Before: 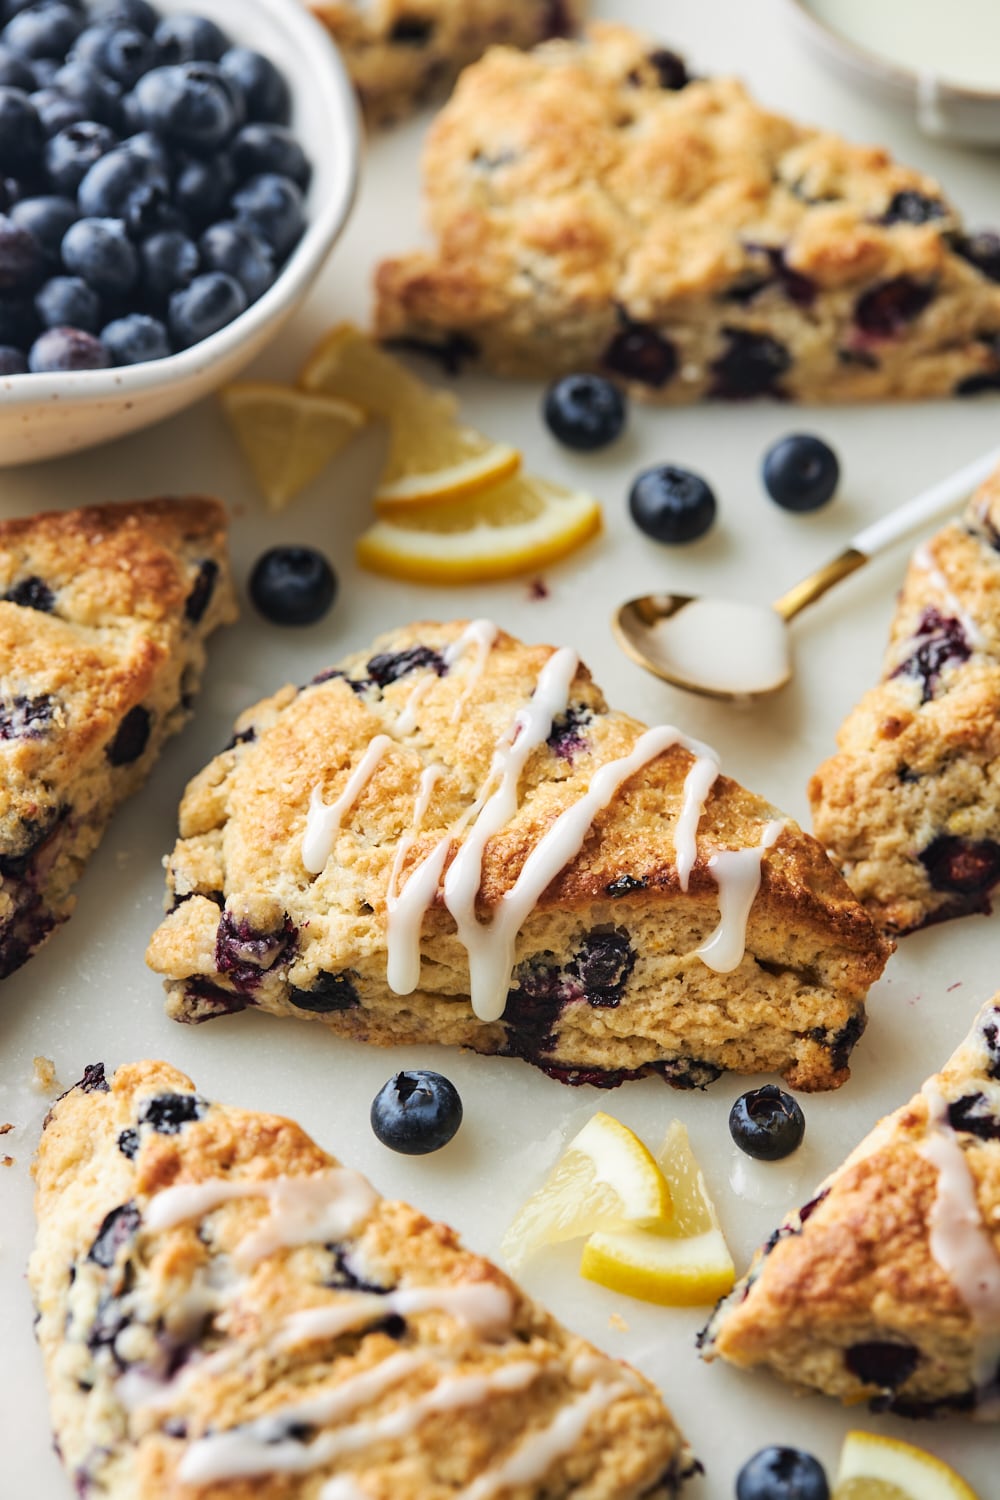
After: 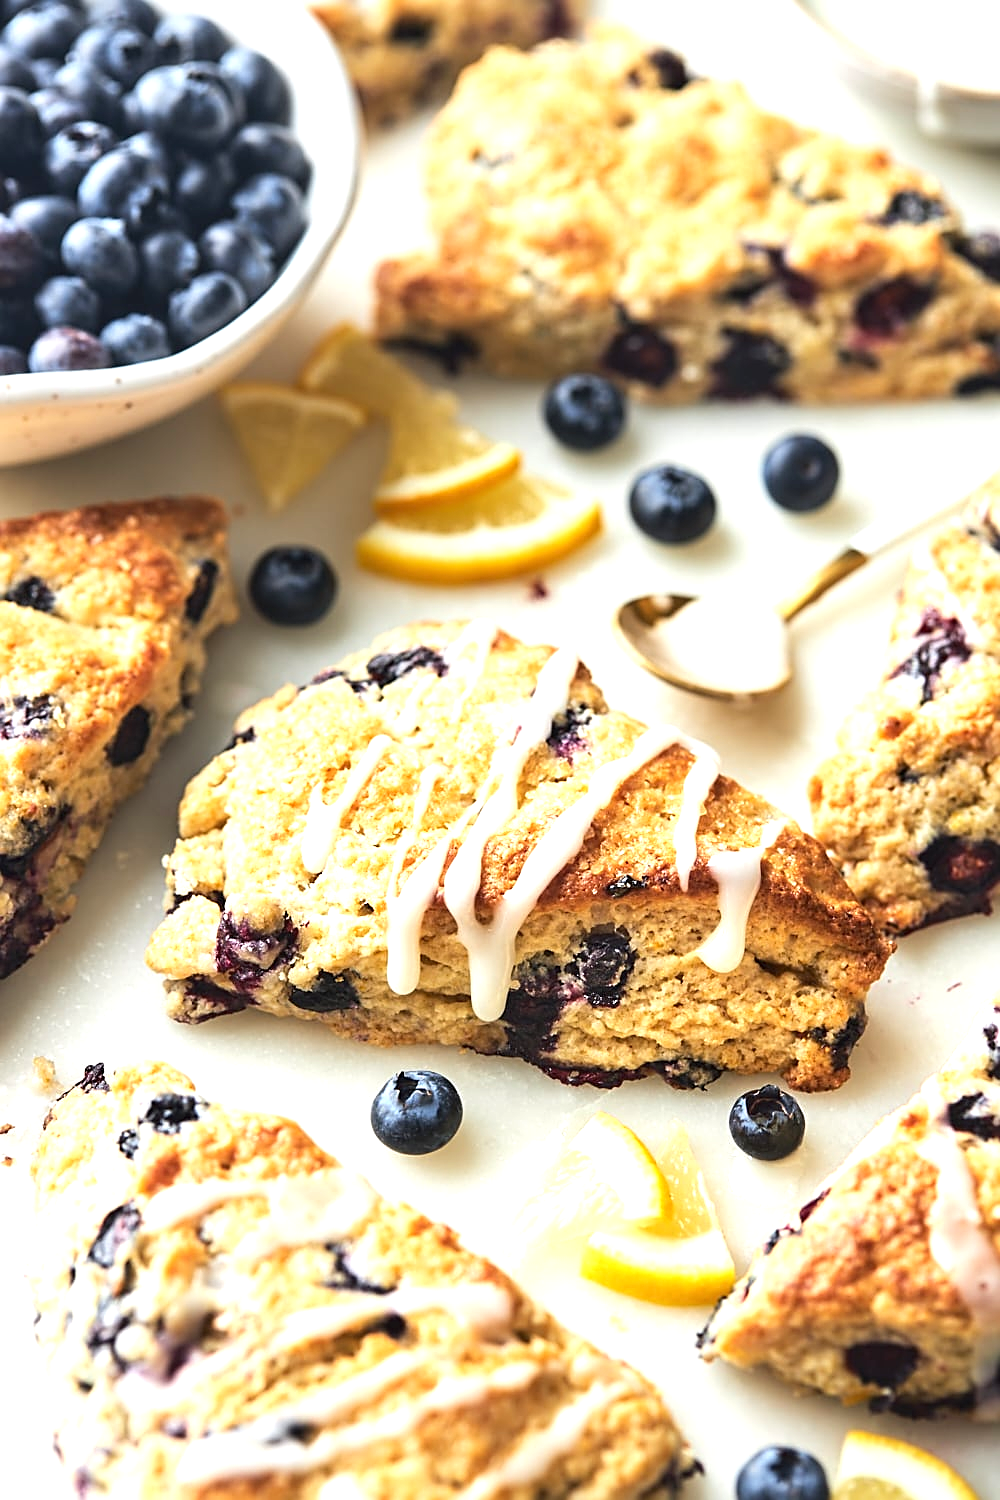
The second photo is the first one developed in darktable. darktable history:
exposure: black level correction 0, exposure 0.9 EV, compensate highlight preservation false
tone equalizer: on, module defaults
sharpen: on, module defaults
